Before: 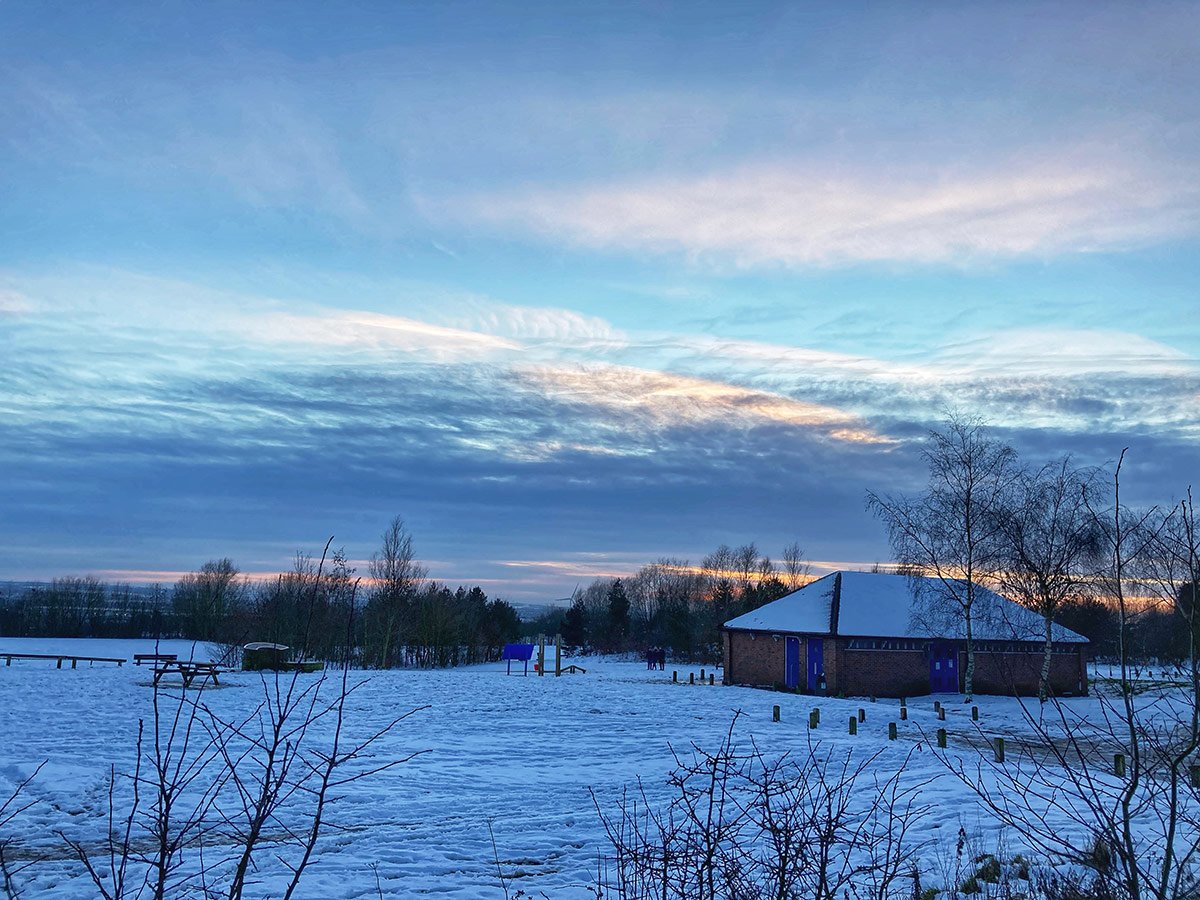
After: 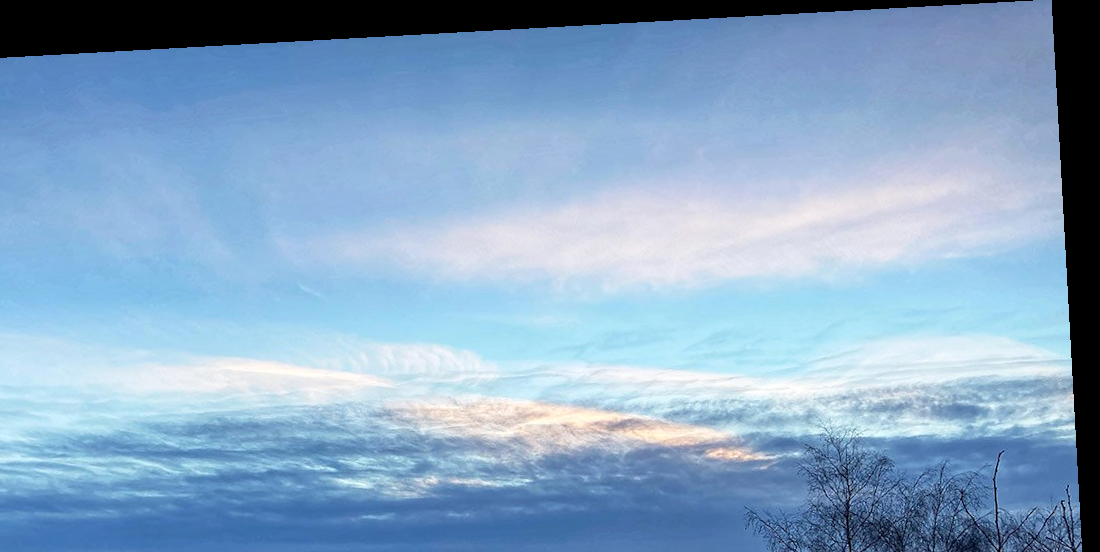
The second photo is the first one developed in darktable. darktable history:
shadows and highlights: shadows 0, highlights 40
rotate and perspective: rotation -3.18°, automatic cropping off
crop and rotate: left 11.812%, bottom 42.776%
